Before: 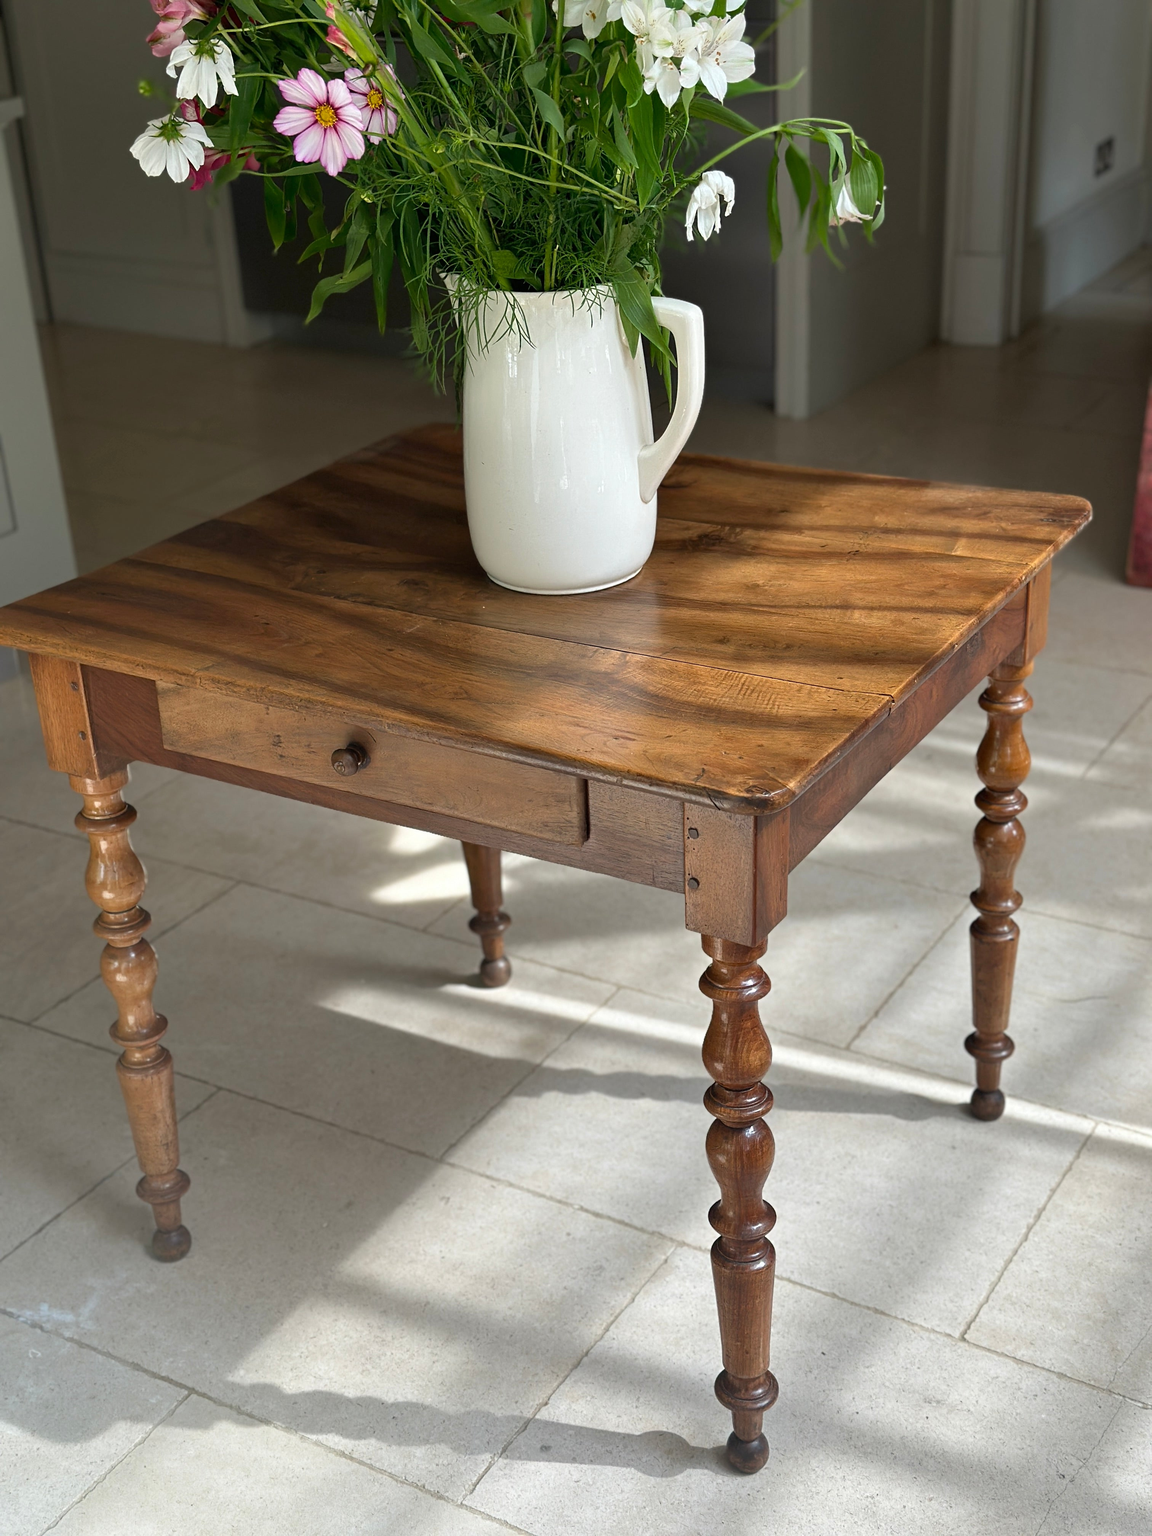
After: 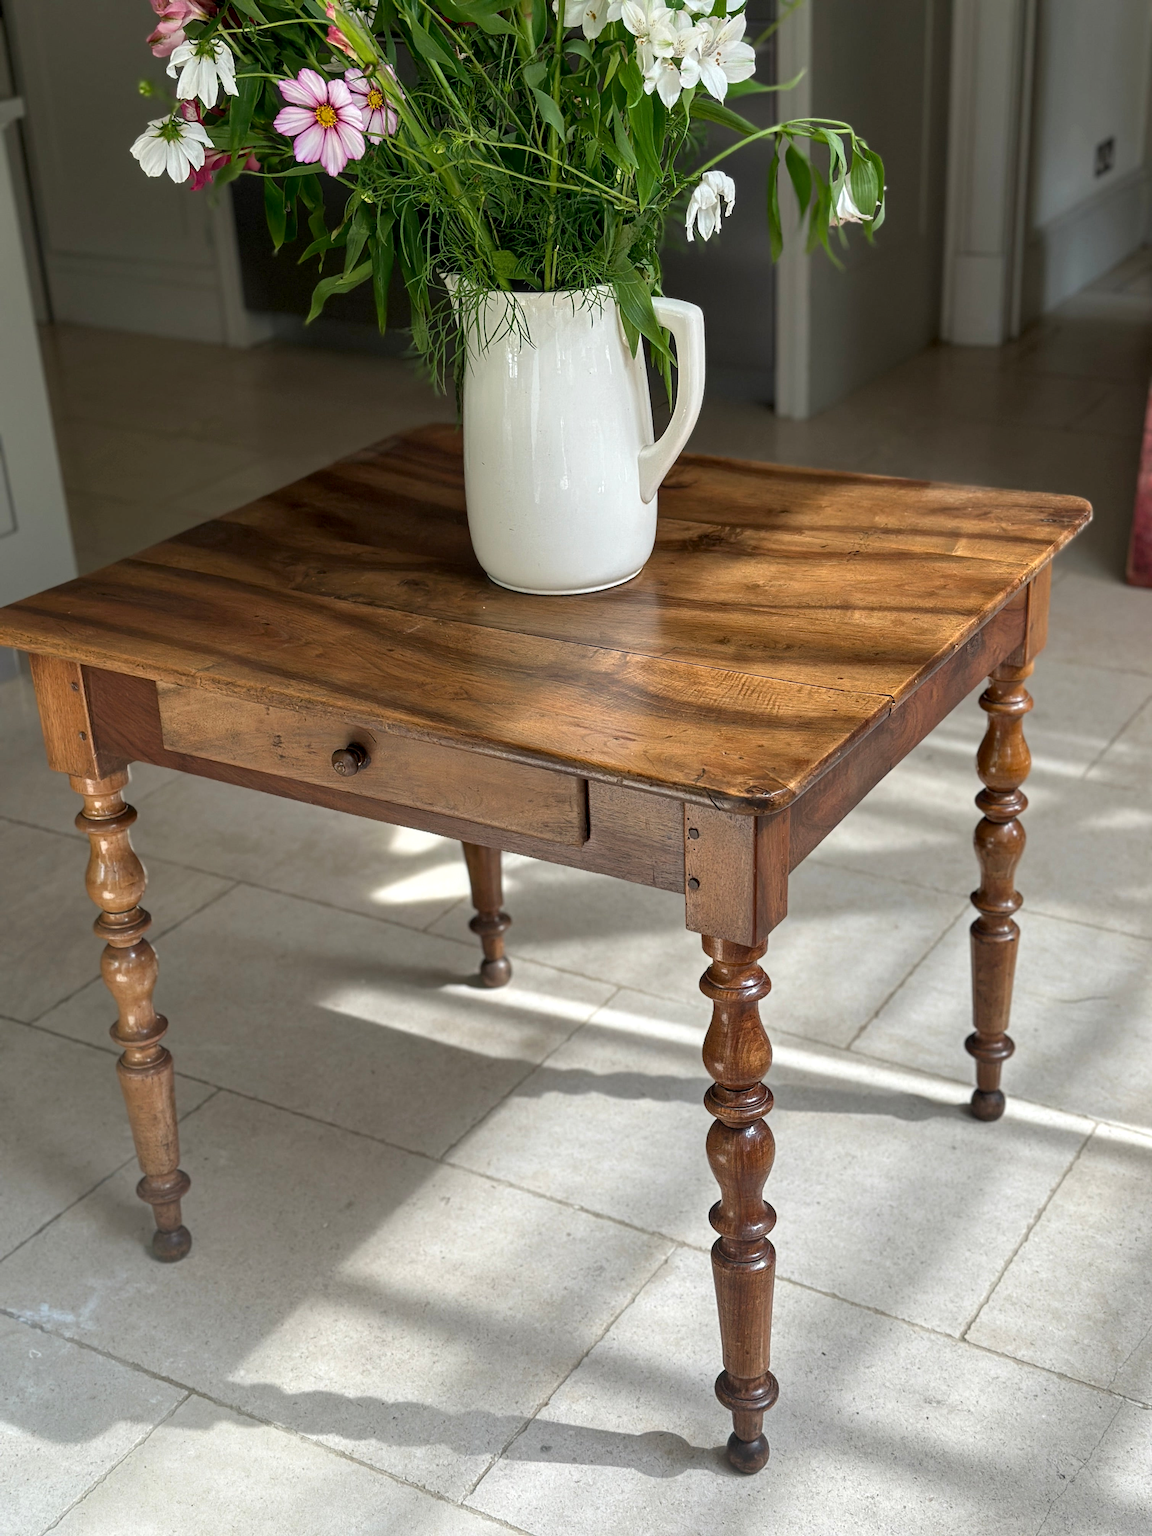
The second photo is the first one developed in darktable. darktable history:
exposure: black level correction 0.001, compensate highlight preservation false
local contrast: on, module defaults
